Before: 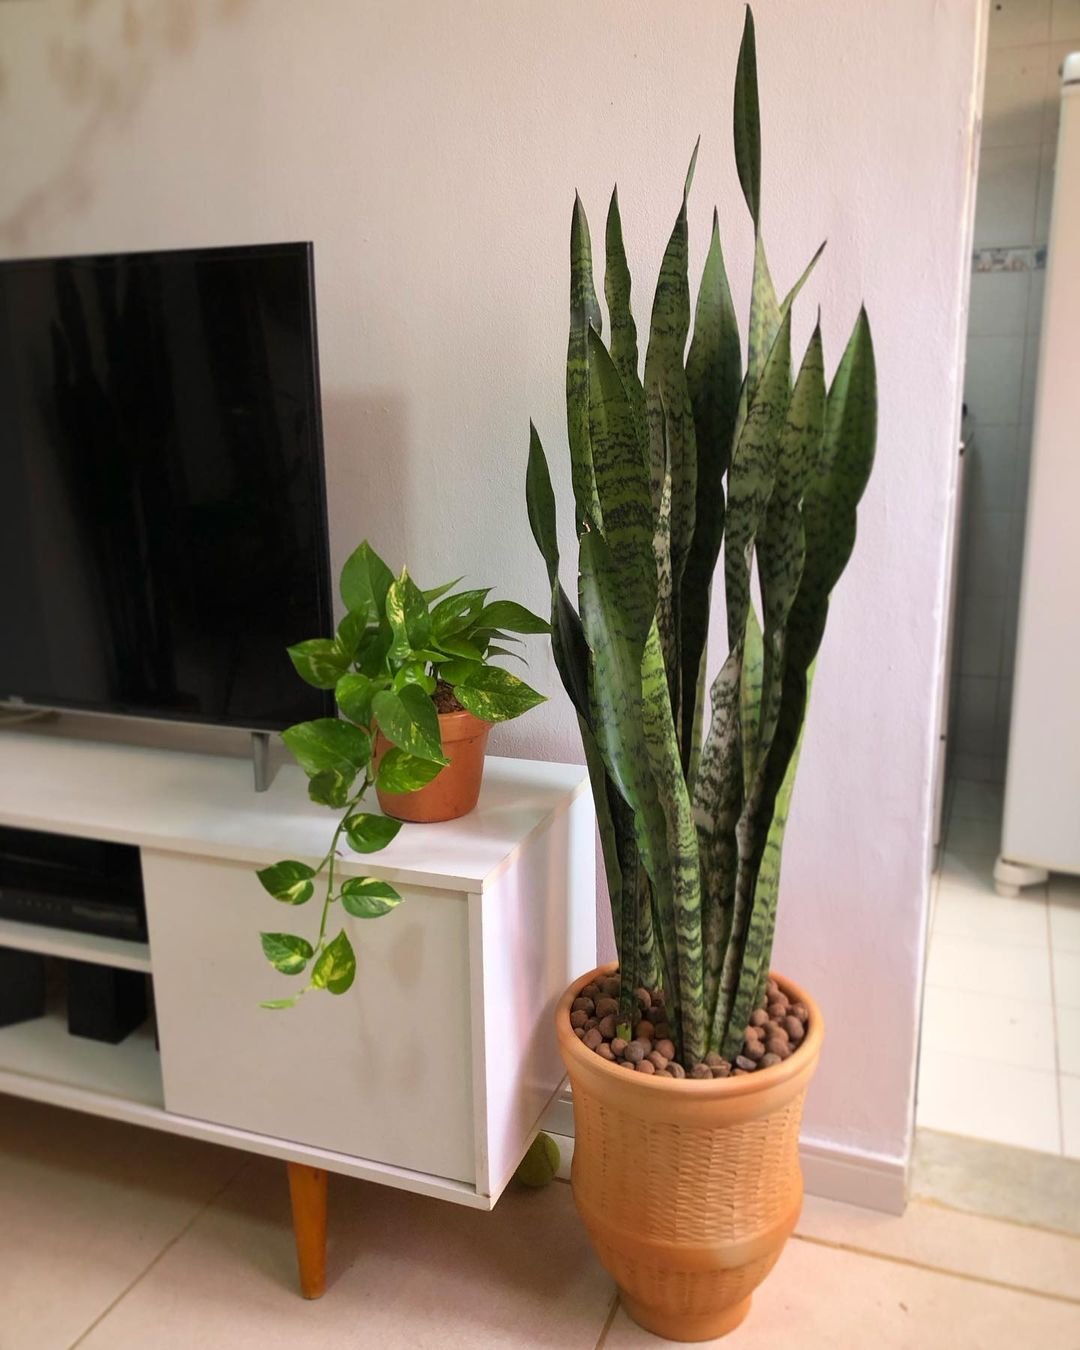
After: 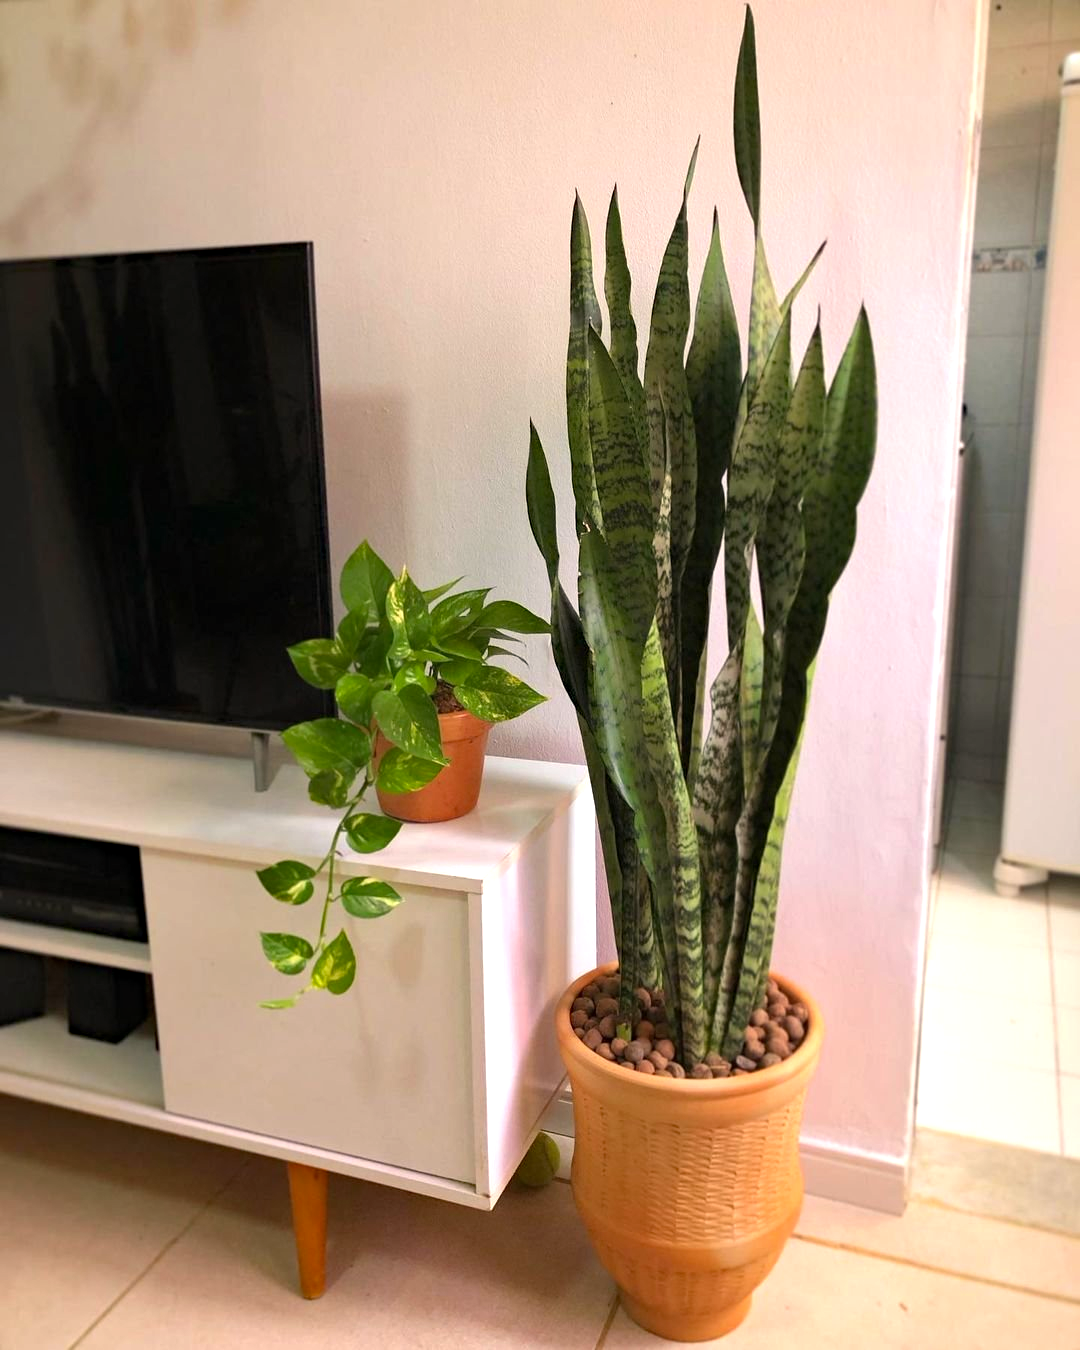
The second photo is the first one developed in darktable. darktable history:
haze removal: compatibility mode true, adaptive false
exposure: exposure 0.4 EV, compensate highlight preservation false
color correction: highlights a* 3.84, highlights b* 5.07
